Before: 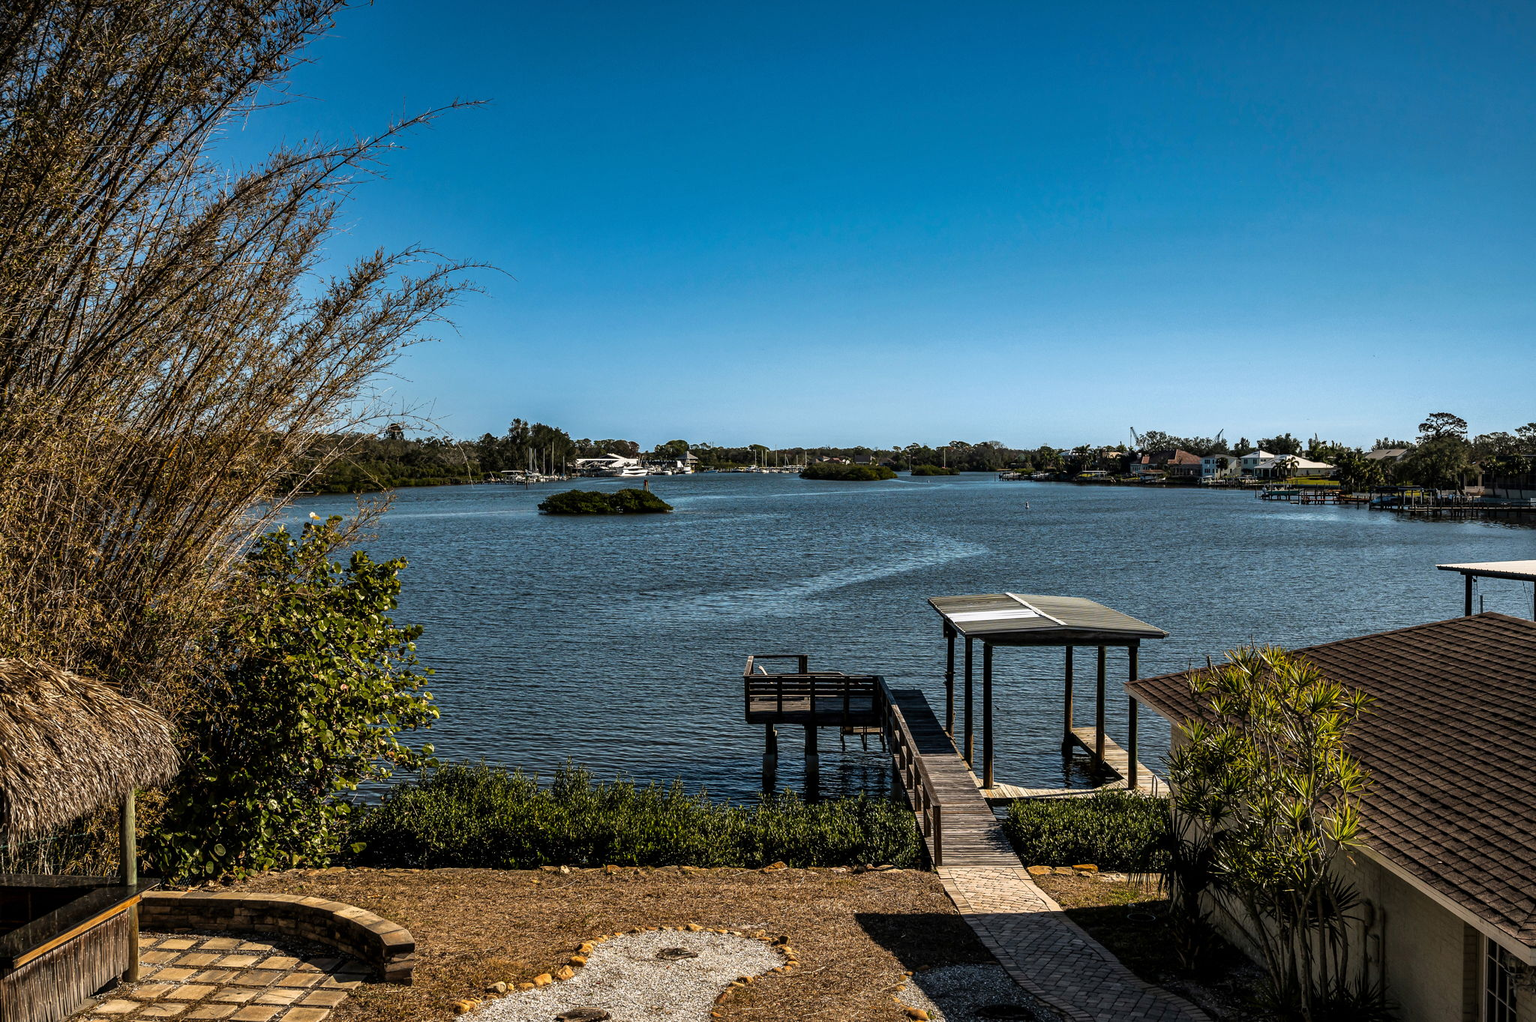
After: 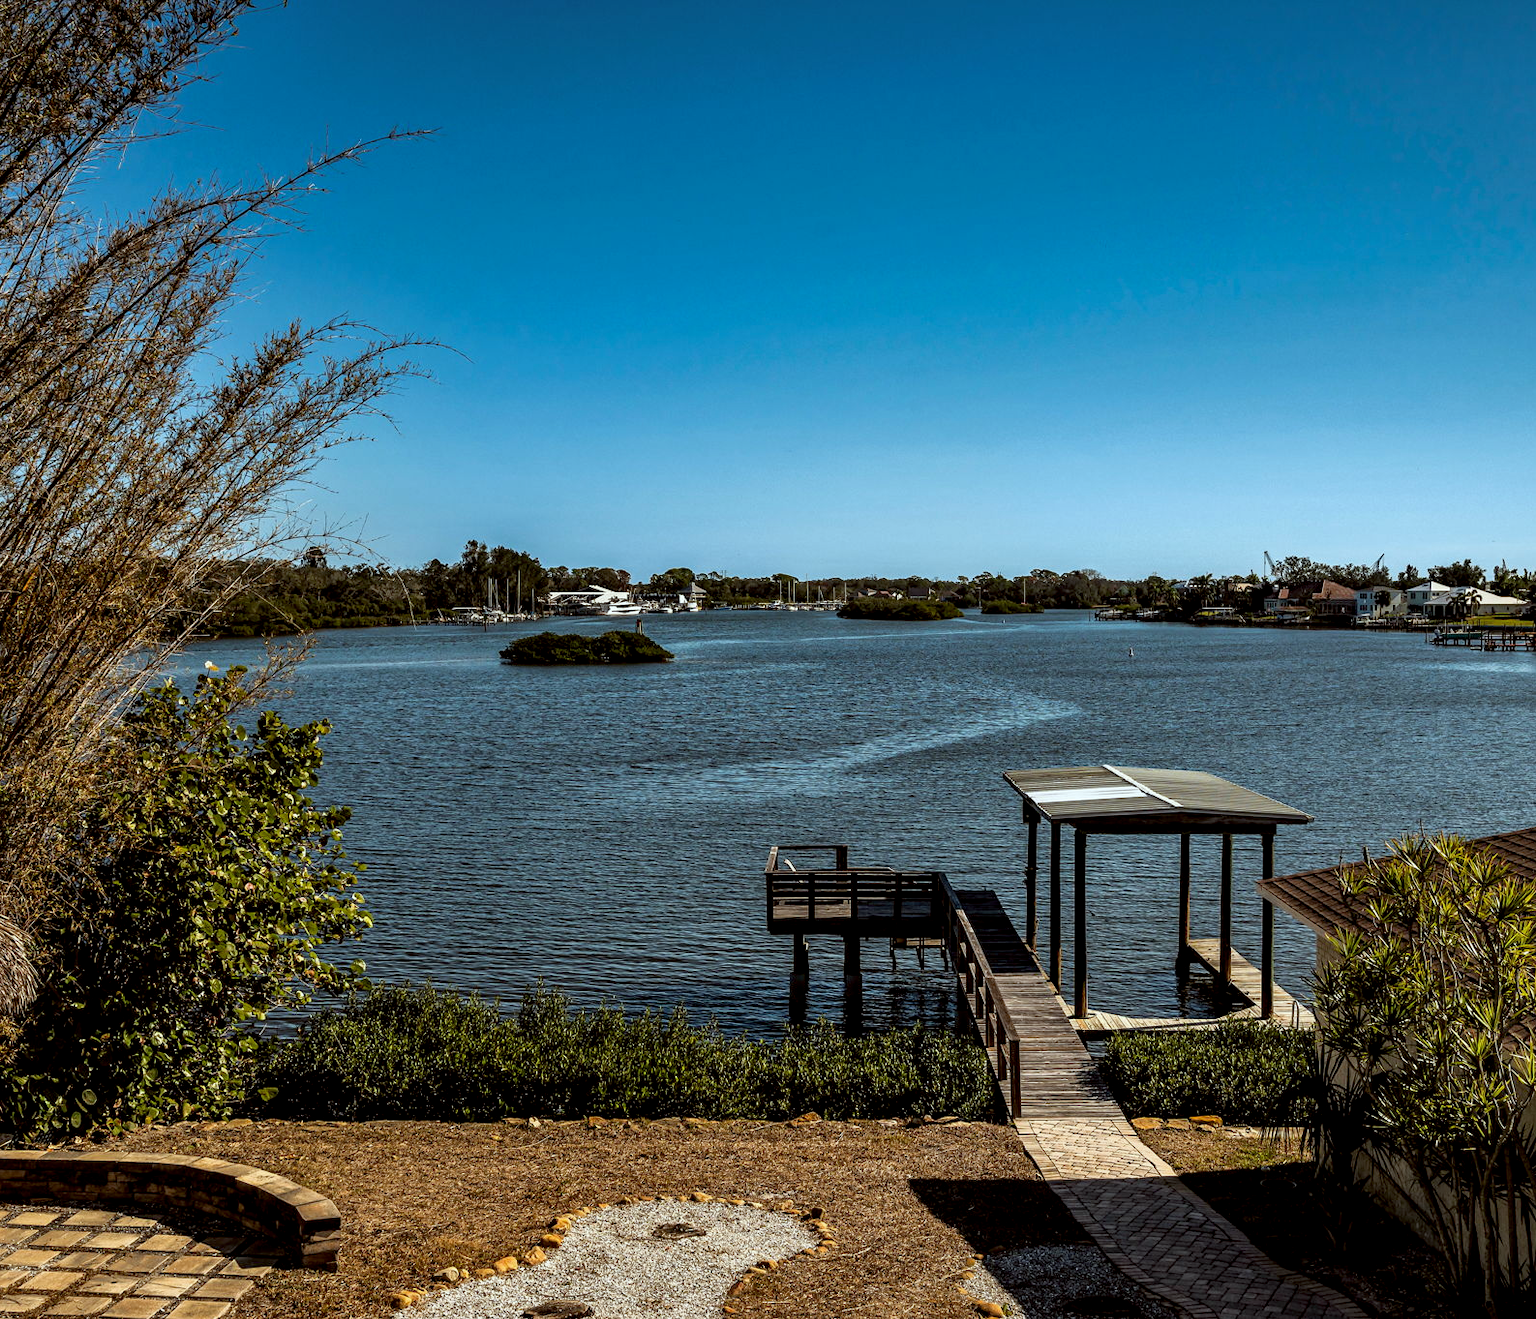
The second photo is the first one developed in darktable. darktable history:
crop: left 9.852%, right 12.623%
exposure: black level correction 0.005, exposure 0.001 EV, compensate highlight preservation false
color correction: highlights a* -5.08, highlights b* -3.19, shadows a* 3.85, shadows b* 4.51
